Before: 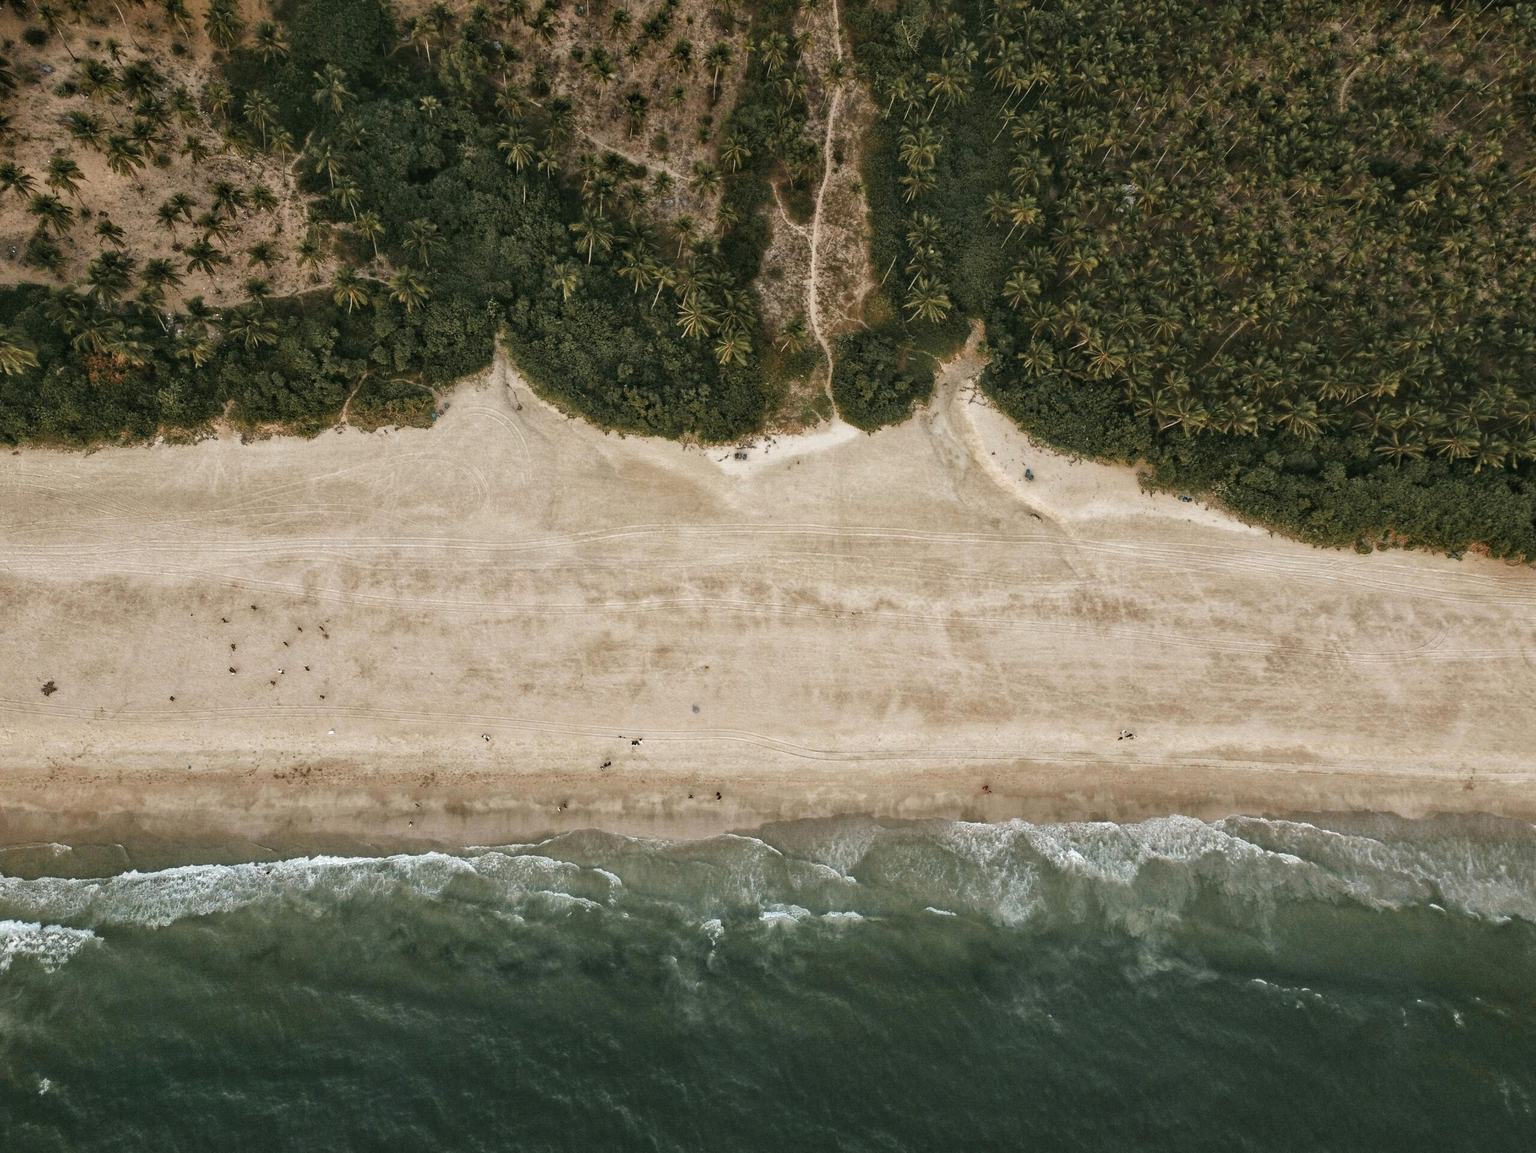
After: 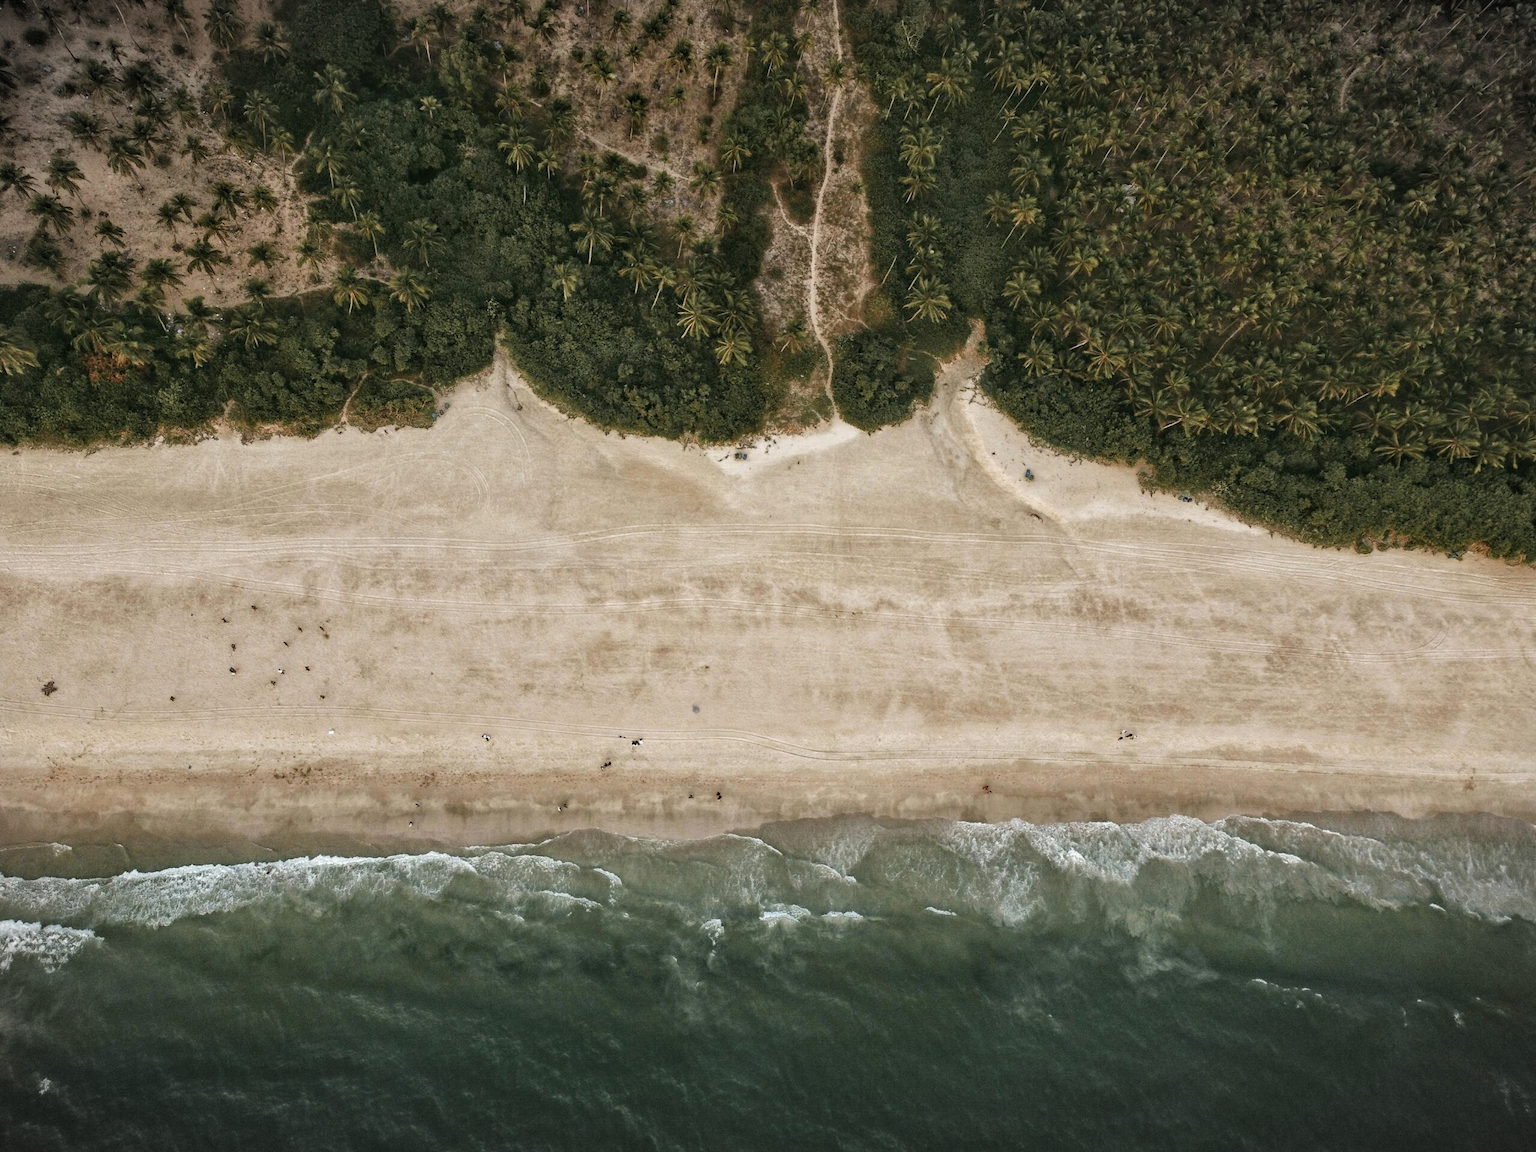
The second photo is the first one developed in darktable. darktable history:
vignetting: fall-off start 99.31%, brightness -0.449, saturation -0.688, width/height ratio 1.324
